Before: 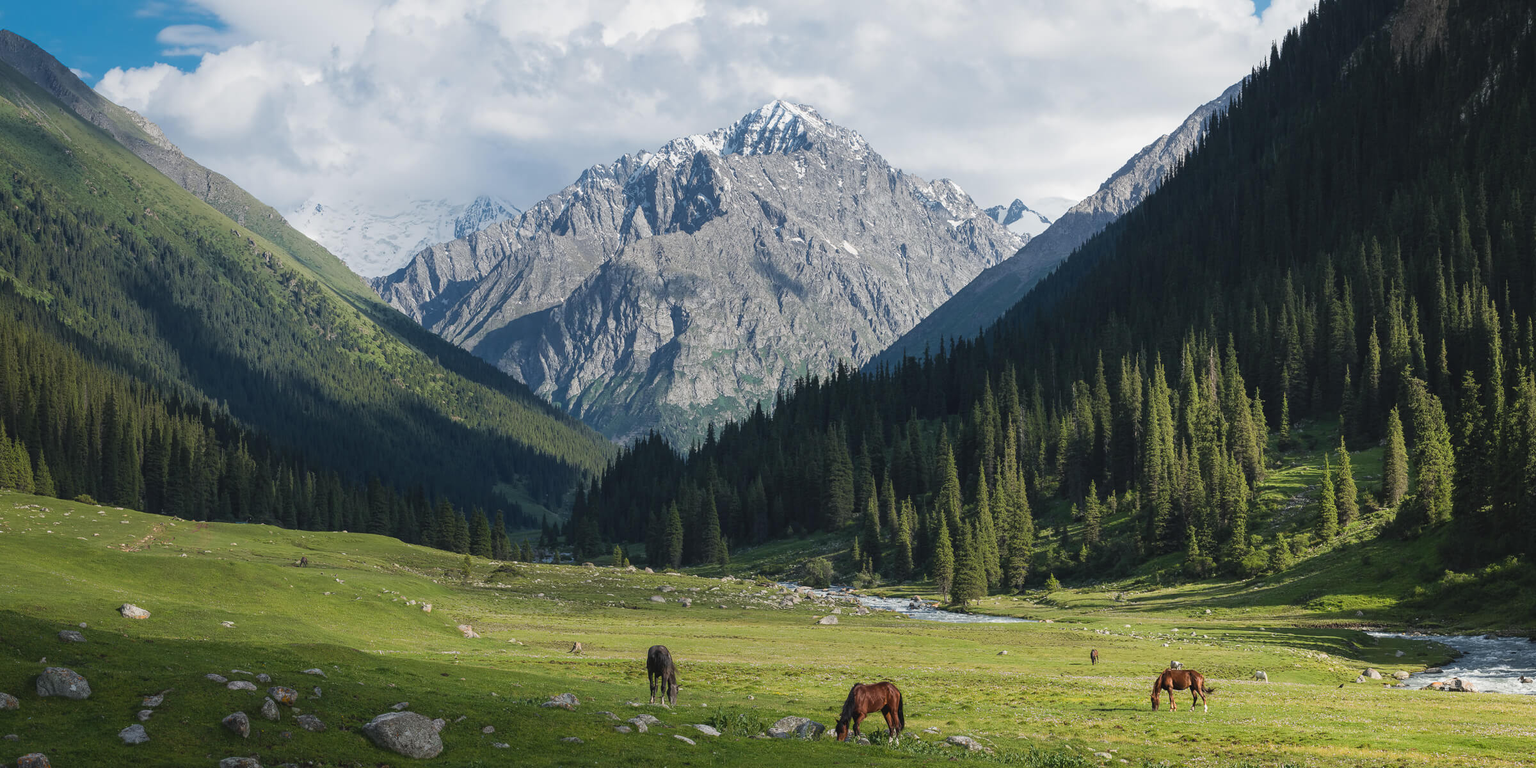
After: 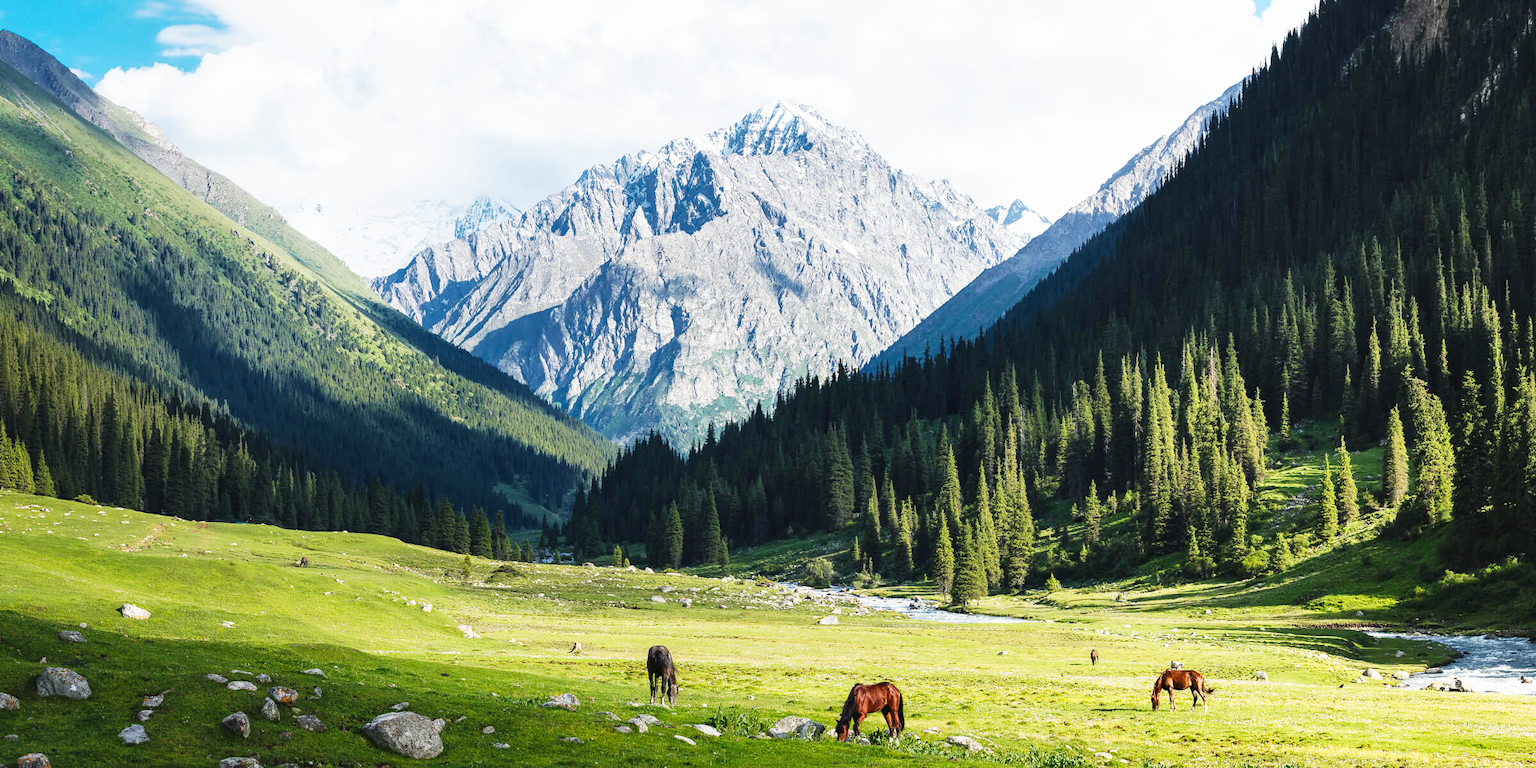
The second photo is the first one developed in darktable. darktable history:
shadows and highlights: shadows 36.34, highlights -26.99, soften with gaussian
base curve: curves: ch0 [(0, 0) (0.007, 0.004) (0.027, 0.03) (0.046, 0.07) (0.207, 0.54) (0.442, 0.872) (0.673, 0.972) (1, 1)], preserve colors none
